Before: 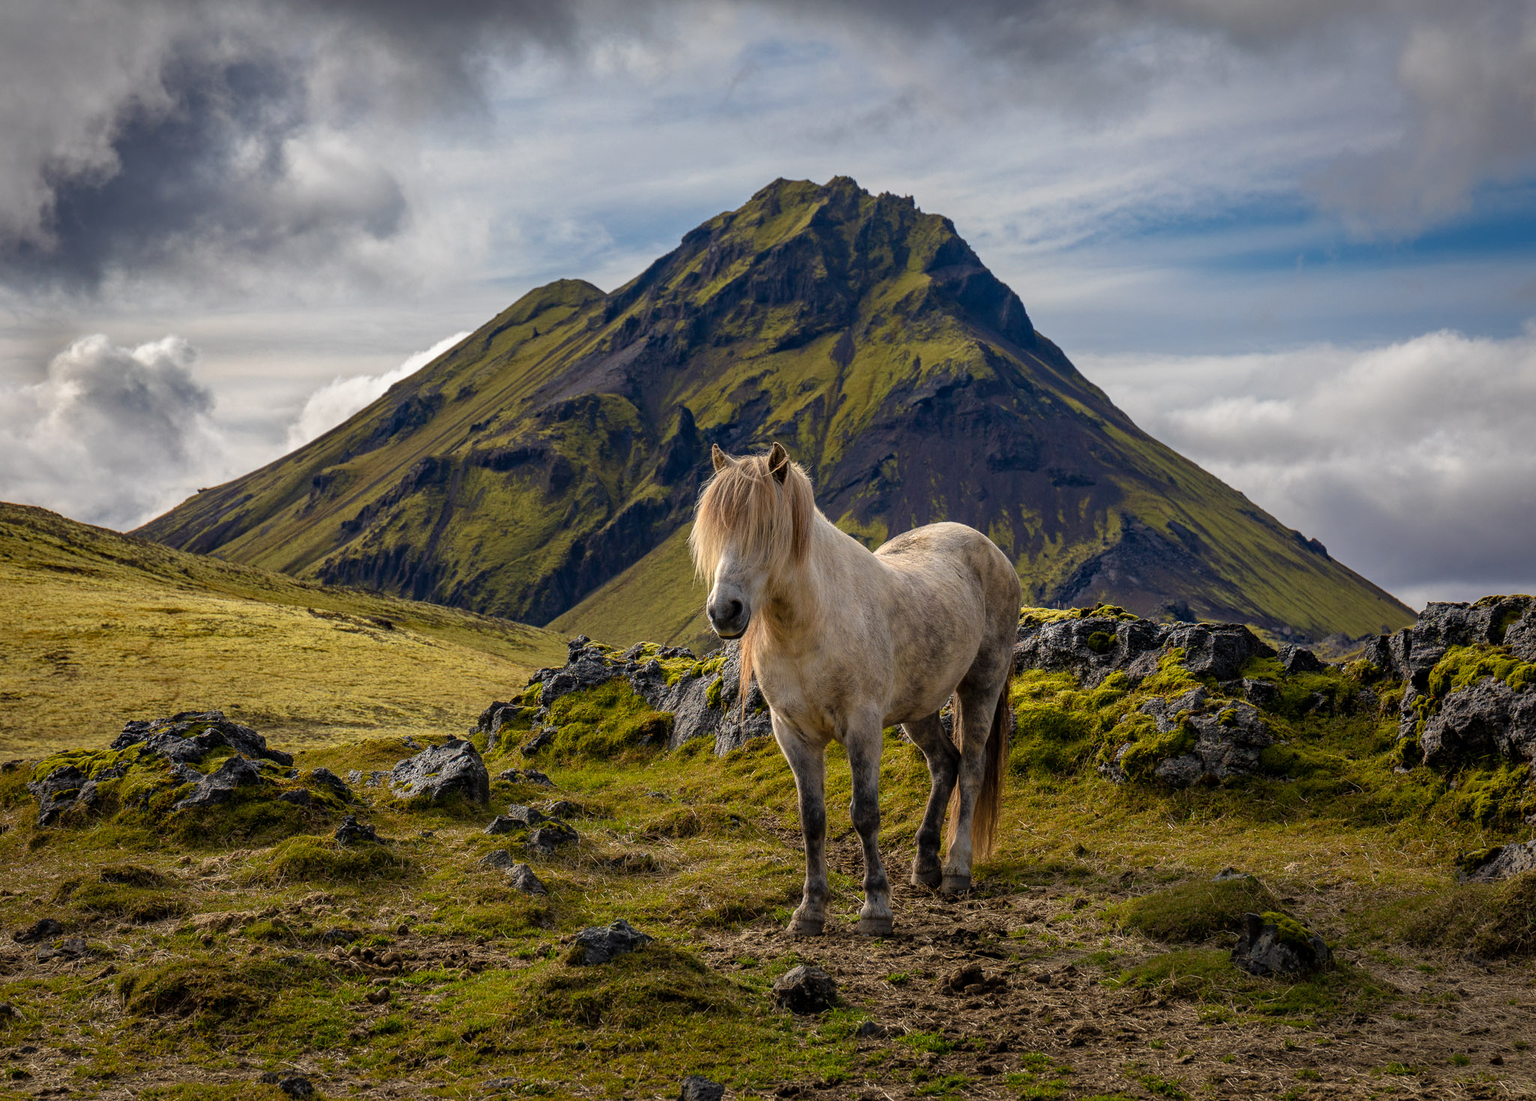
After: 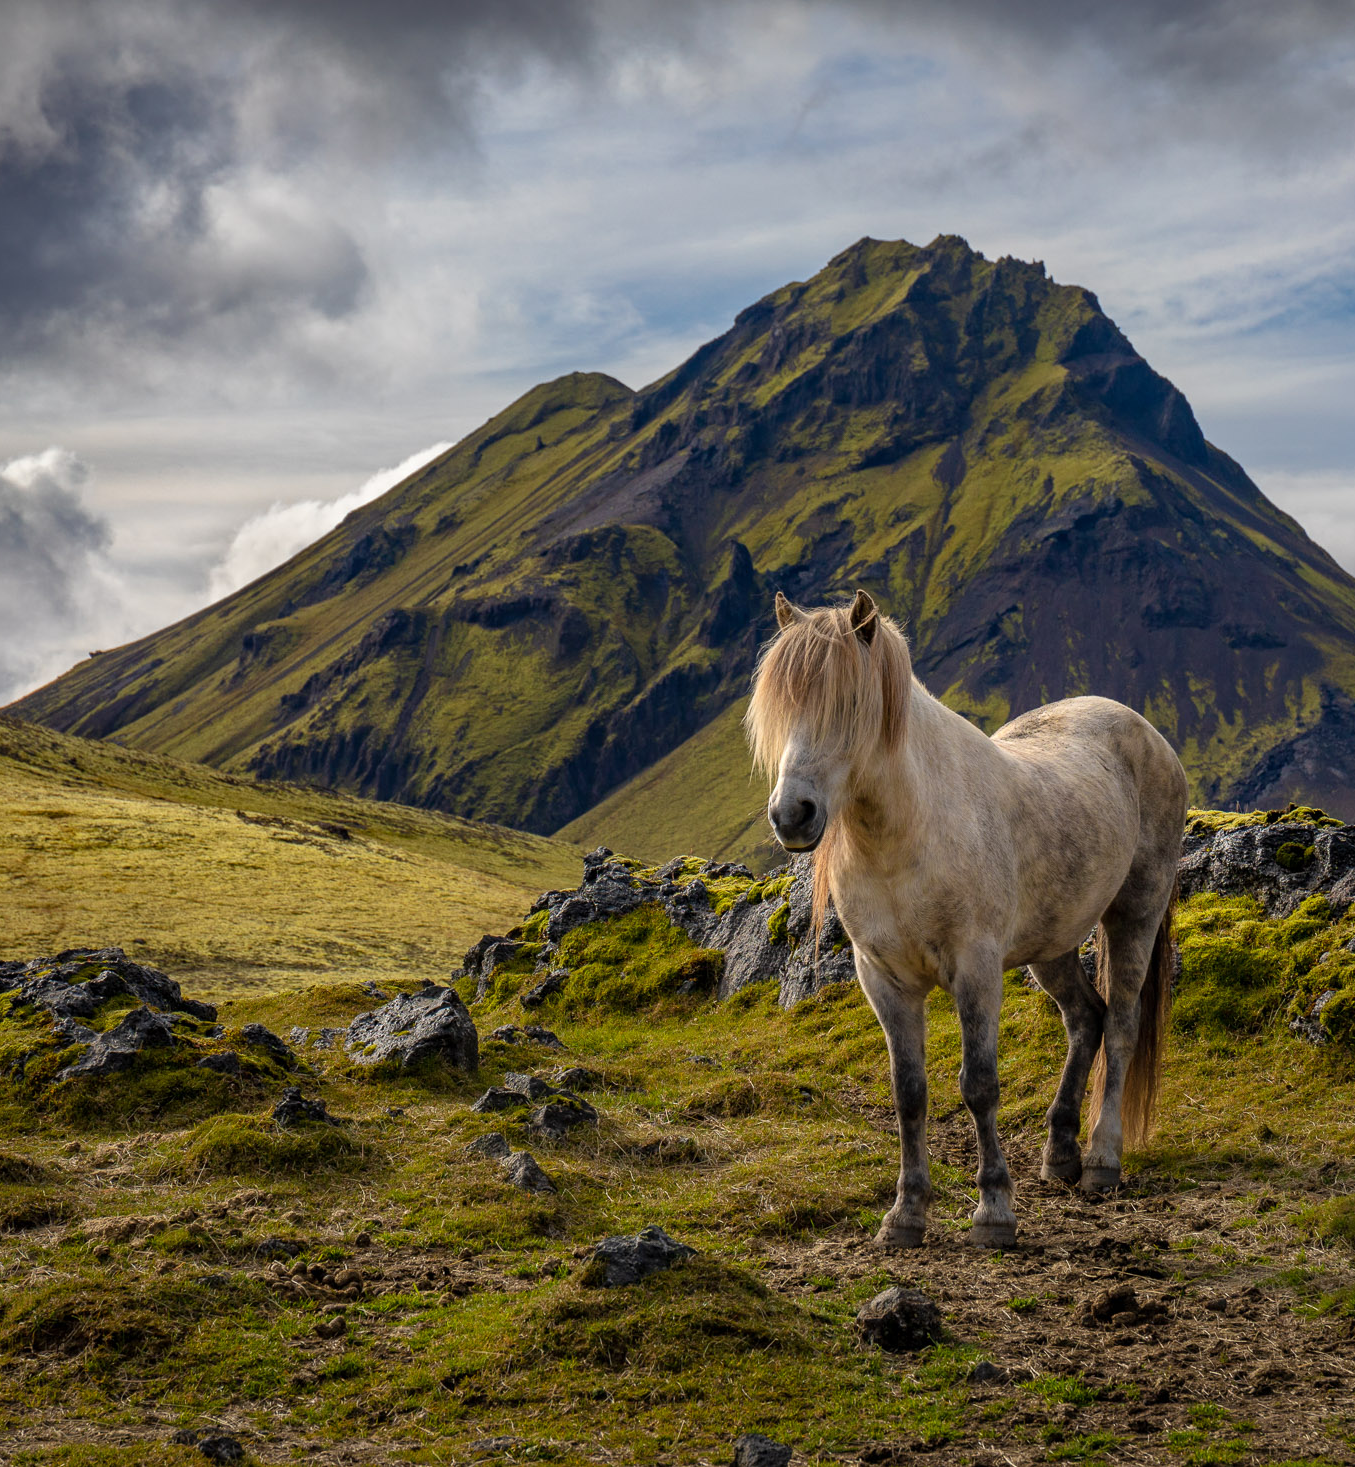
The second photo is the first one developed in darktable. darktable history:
crop and rotate: left 8.53%, right 25.288%
